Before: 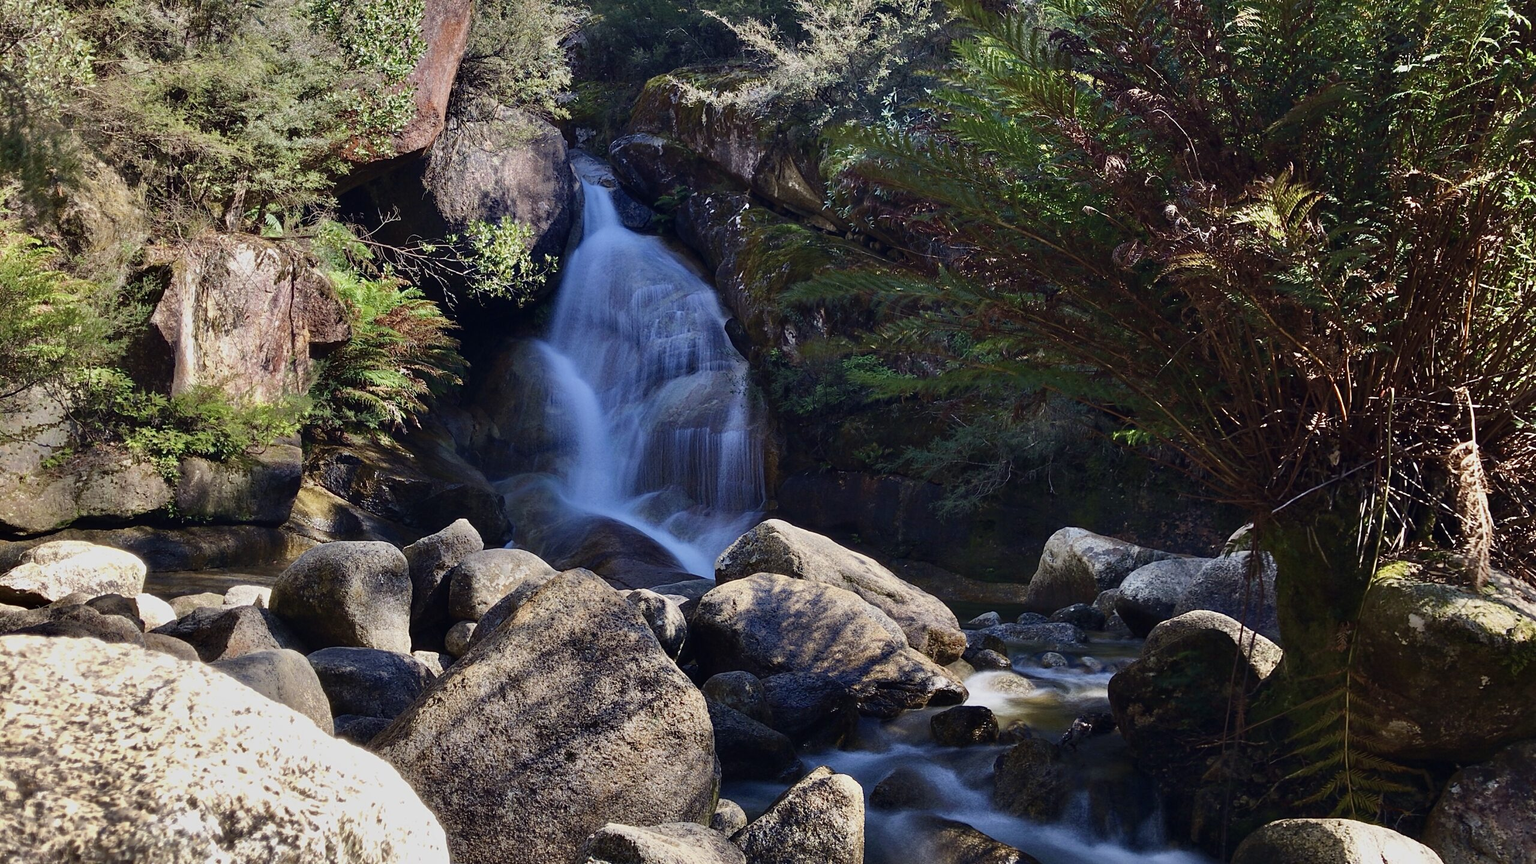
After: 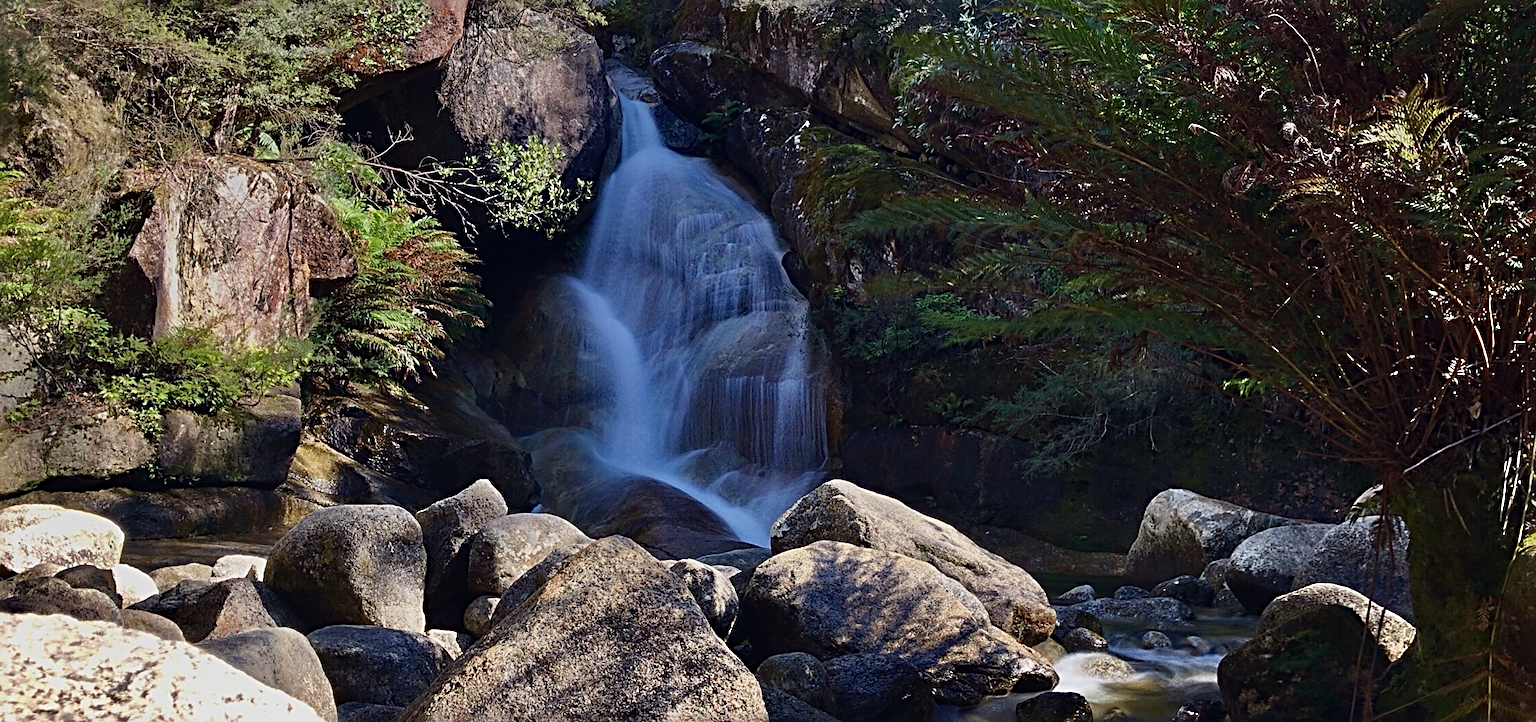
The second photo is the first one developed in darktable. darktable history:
sharpen: radius 4.883
shadows and highlights: shadows 0, highlights 40
crop and rotate: left 2.425%, top 11.305%, right 9.6%, bottom 15.08%
graduated density: rotation -0.352°, offset 57.64
